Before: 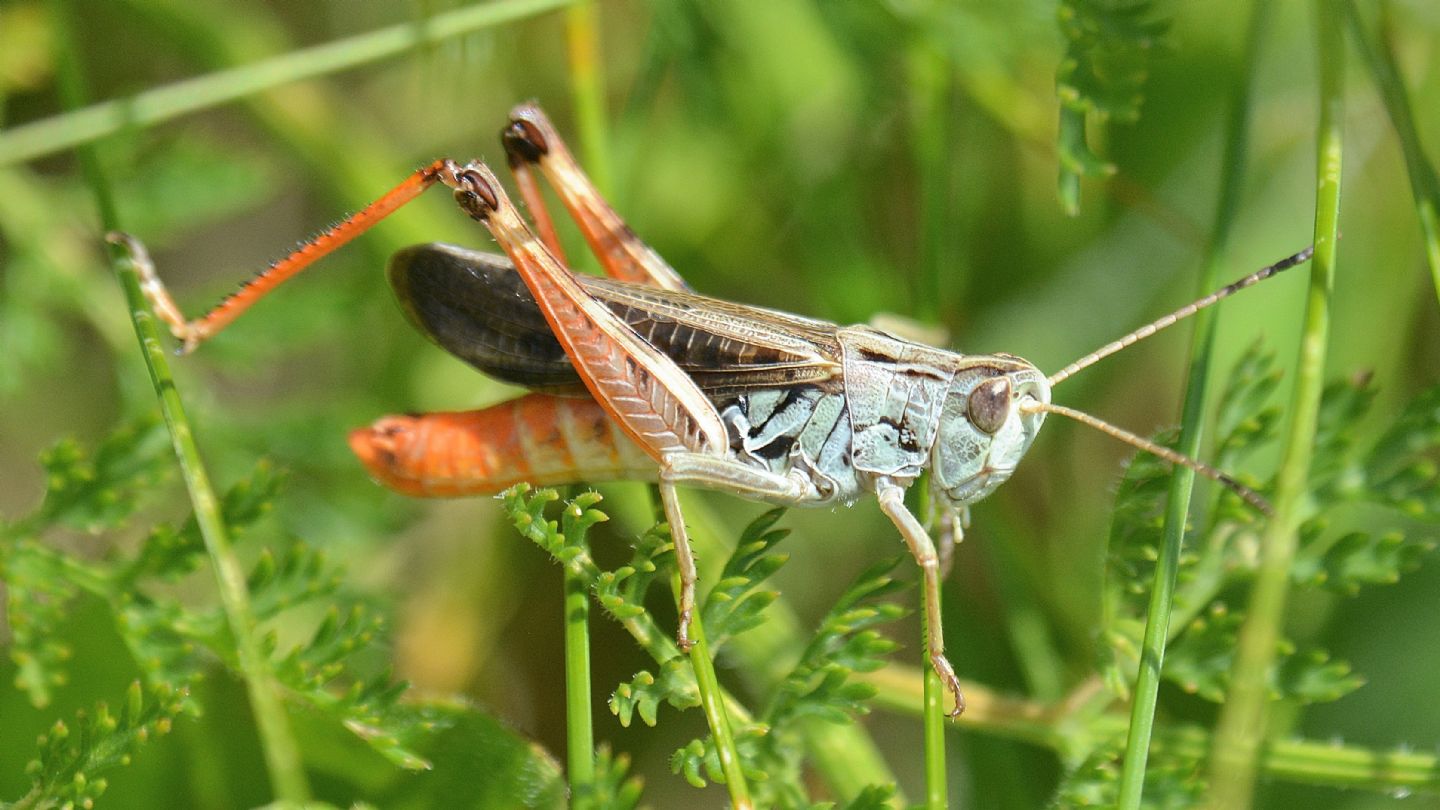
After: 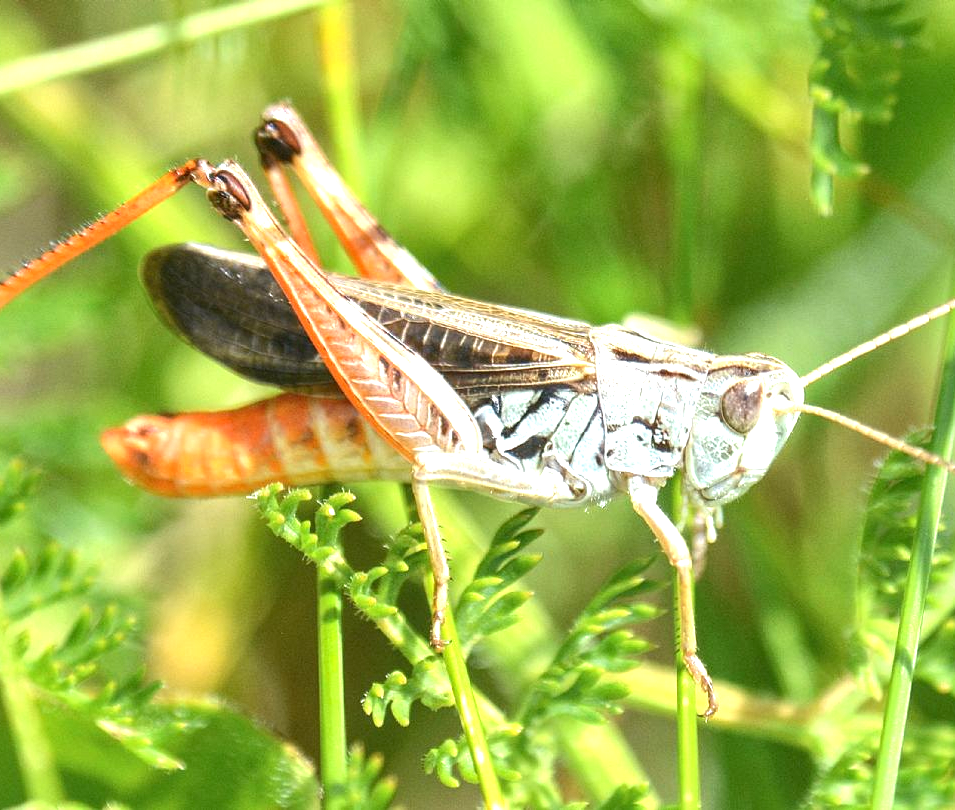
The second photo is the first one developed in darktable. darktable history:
crop: left 17.177%, right 16.495%
exposure: exposure 1 EV, compensate highlight preservation false
local contrast: on, module defaults
